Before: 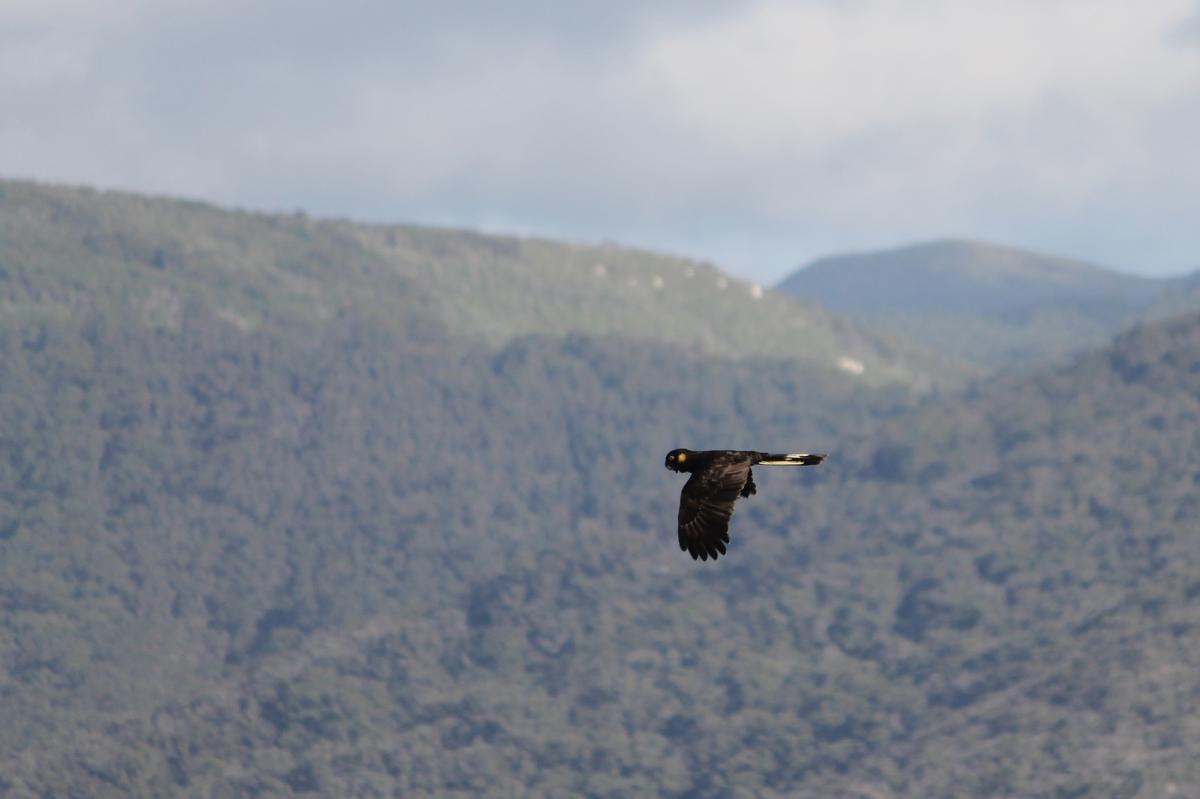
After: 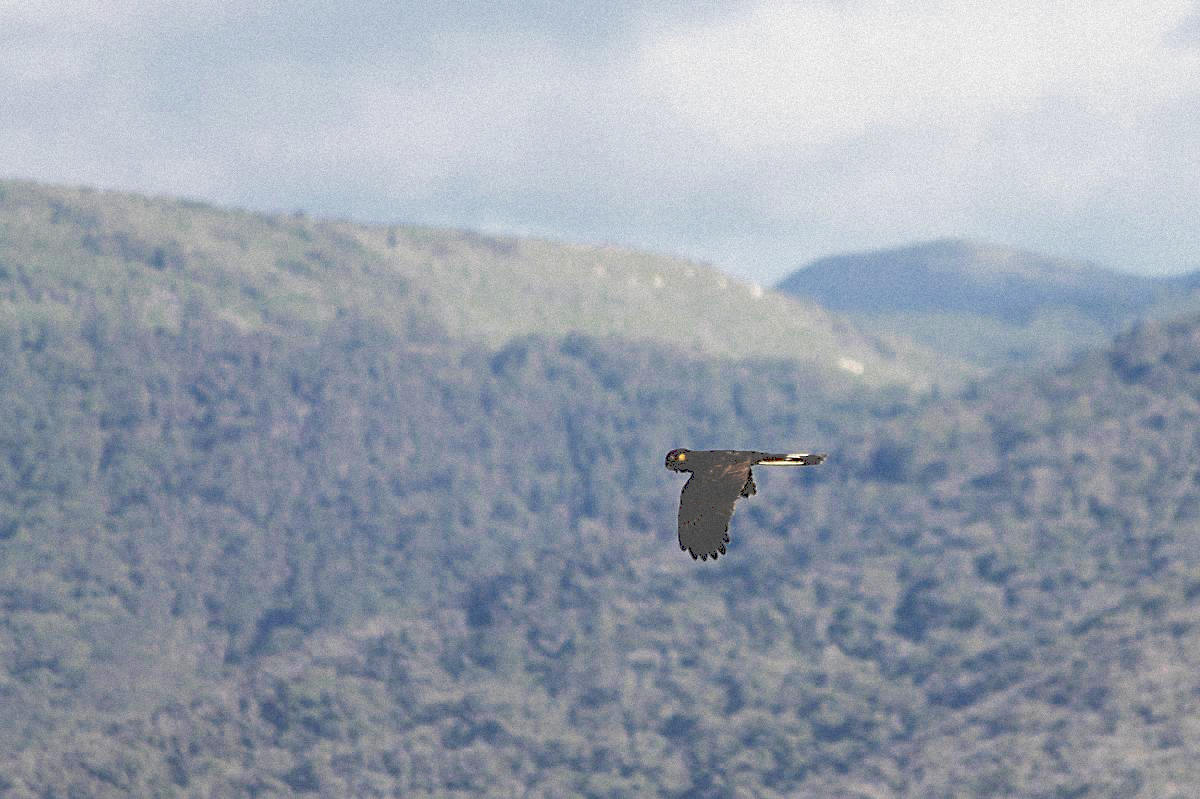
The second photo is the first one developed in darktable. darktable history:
color balance rgb: perceptual saturation grading › global saturation 25%, perceptual brilliance grading › mid-tones 10%, perceptual brilliance grading › shadows 15%, global vibrance 20%
tone curve: curves: ch0 [(0, 0) (0.003, 0.319) (0.011, 0.319) (0.025, 0.323) (0.044, 0.323) (0.069, 0.327) (0.1, 0.33) (0.136, 0.338) (0.177, 0.348) (0.224, 0.361) (0.277, 0.374) (0.335, 0.398) (0.399, 0.444) (0.468, 0.516) (0.543, 0.595) (0.623, 0.694) (0.709, 0.793) (0.801, 0.883) (0.898, 0.942) (1, 1)], preserve colors none
sharpen: on, module defaults
color zones: curves: ch0 [(0, 0.5) (0.125, 0.4) (0.25, 0.5) (0.375, 0.4) (0.5, 0.4) (0.625, 0.35) (0.75, 0.35) (0.875, 0.5)]; ch1 [(0, 0.35) (0.125, 0.45) (0.25, 0.35) (0.375, 0.35) (0.5, 0.35) (0.625, 0.35) (0.75, 0.45) (0.875, 0.35)]; ch2 [(0, 0.6) (0.125, 0.5) (0.25, 0.5) (0.375, 0.6) (0.5, 0.6) (0.625, 0.5) (0.75, 0.5) (0.875, 0.5)]
grain: mid-tones bias 0%
